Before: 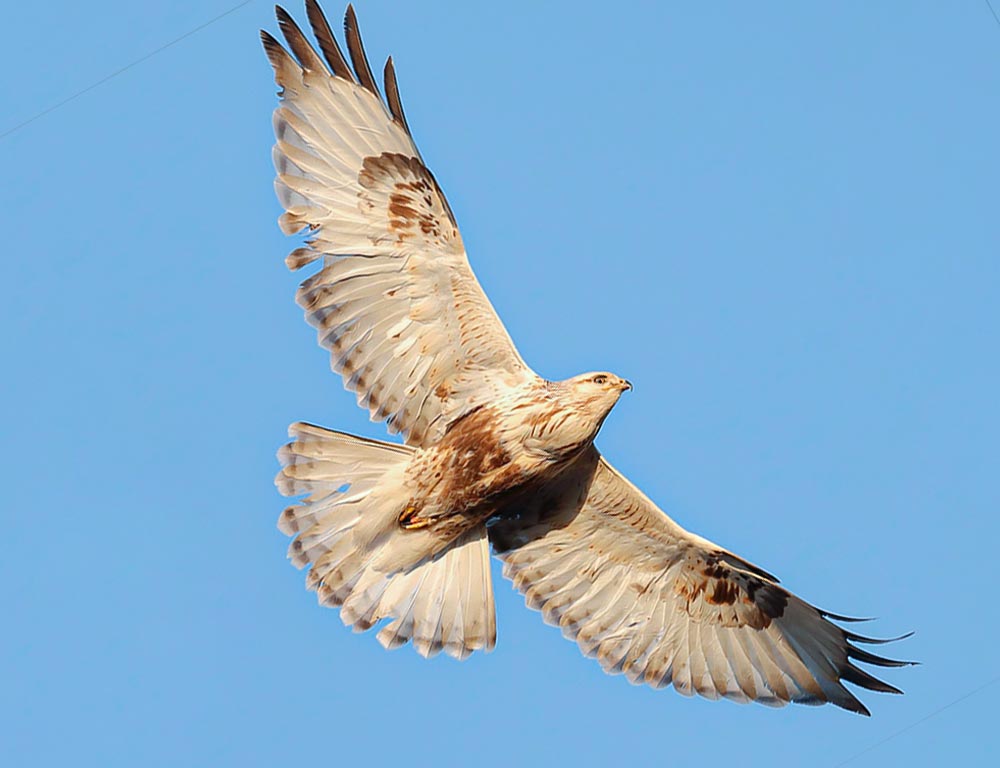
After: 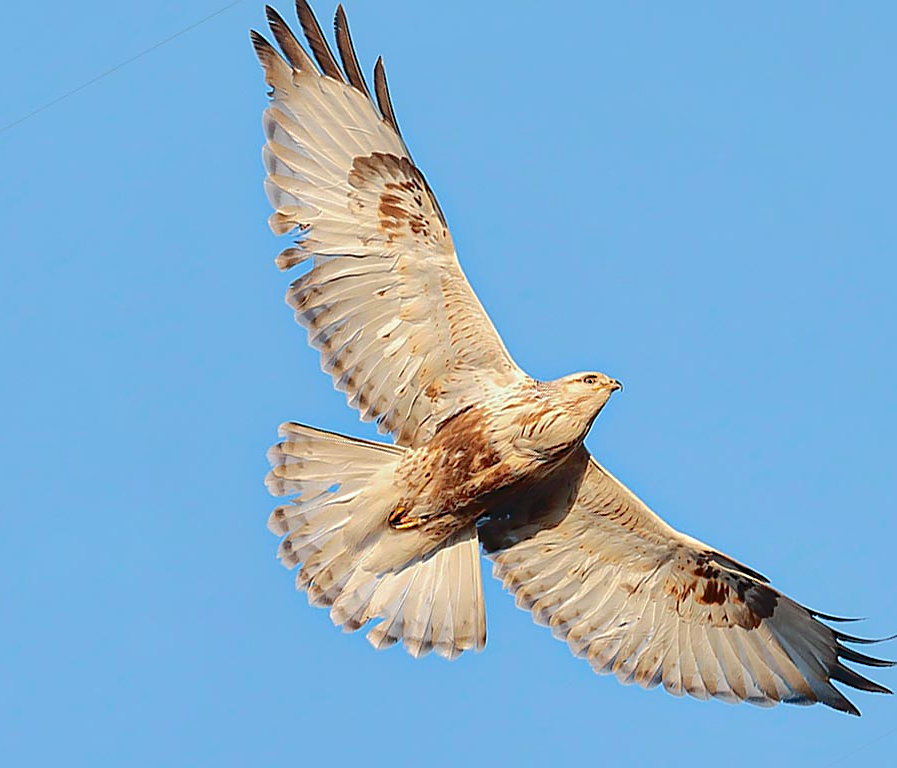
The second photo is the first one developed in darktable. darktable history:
crop and rotate: left 1.098%, right 9.183%
shadows and highlights: on, module defaults
sharpen: on, module defaults
tone curve: curves: ch0 [(0, 0) (0.003, 0.031) (0.011, 0.033) (0.025, 0.038) (0.044, 0.049) (0.069, 0.059) (0.1, 0.071) (0.136, 0.093) (0.177, 0.142) (0.224, 0.204) (0.277, 0.292) (0.335, 0.387) (0.399, 0.484) (0.468, 0.567) (0.543, 0.643) (0.623, 0.712) (0.709, 0.776) (0.801, 0.837) (0.898, 0.903) (1, 1)], color space Lab, independent channels, preserve colors none
